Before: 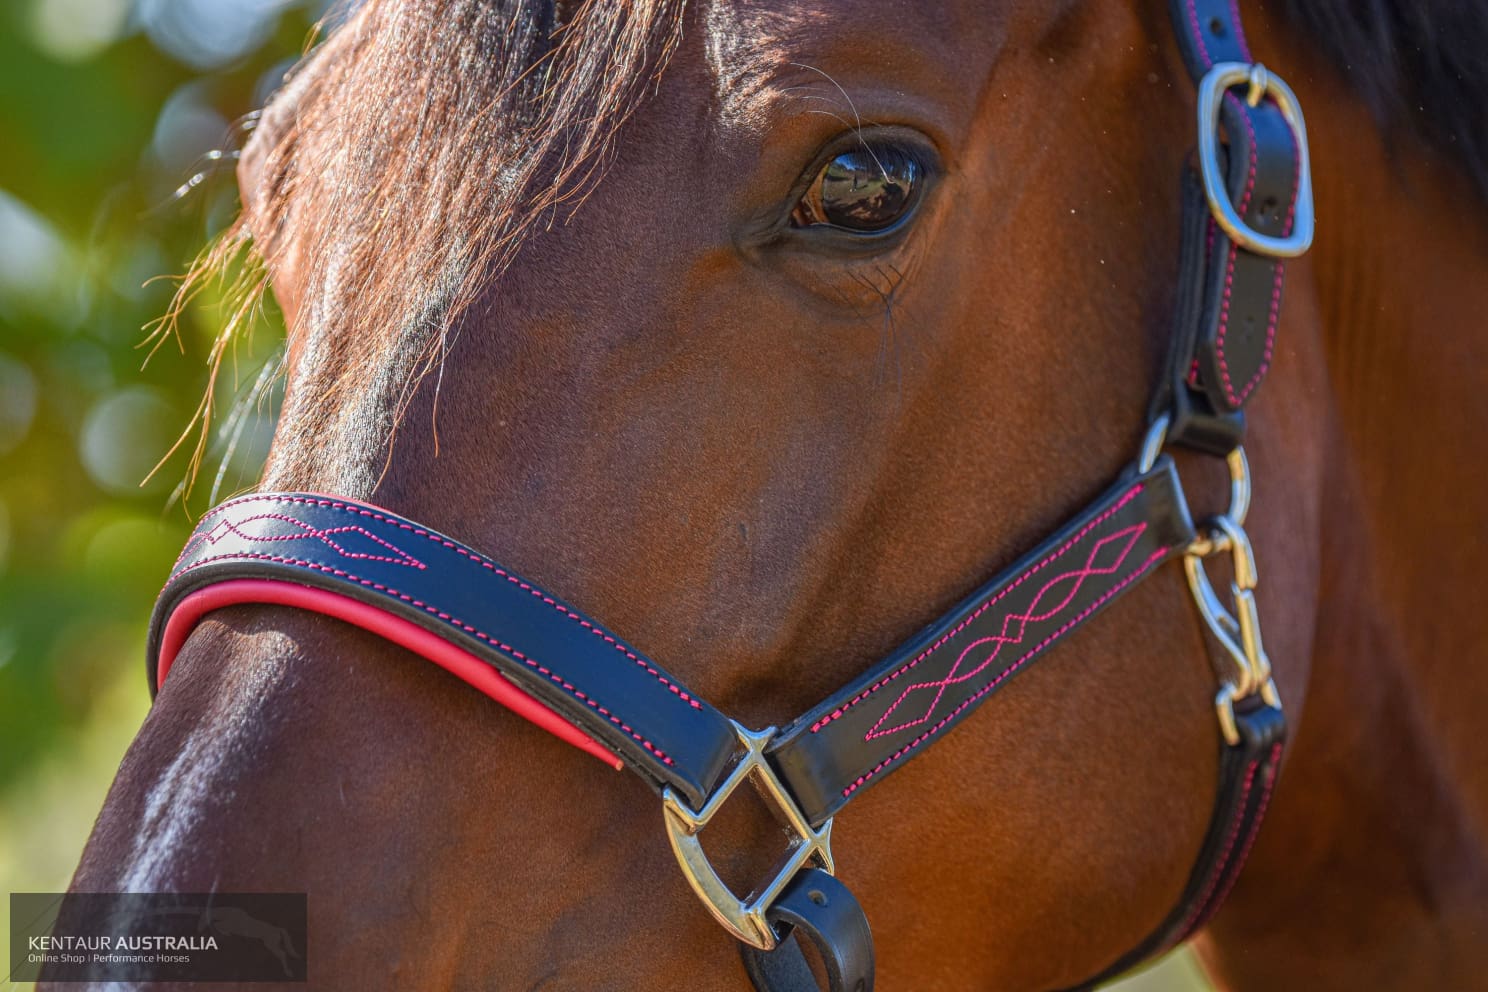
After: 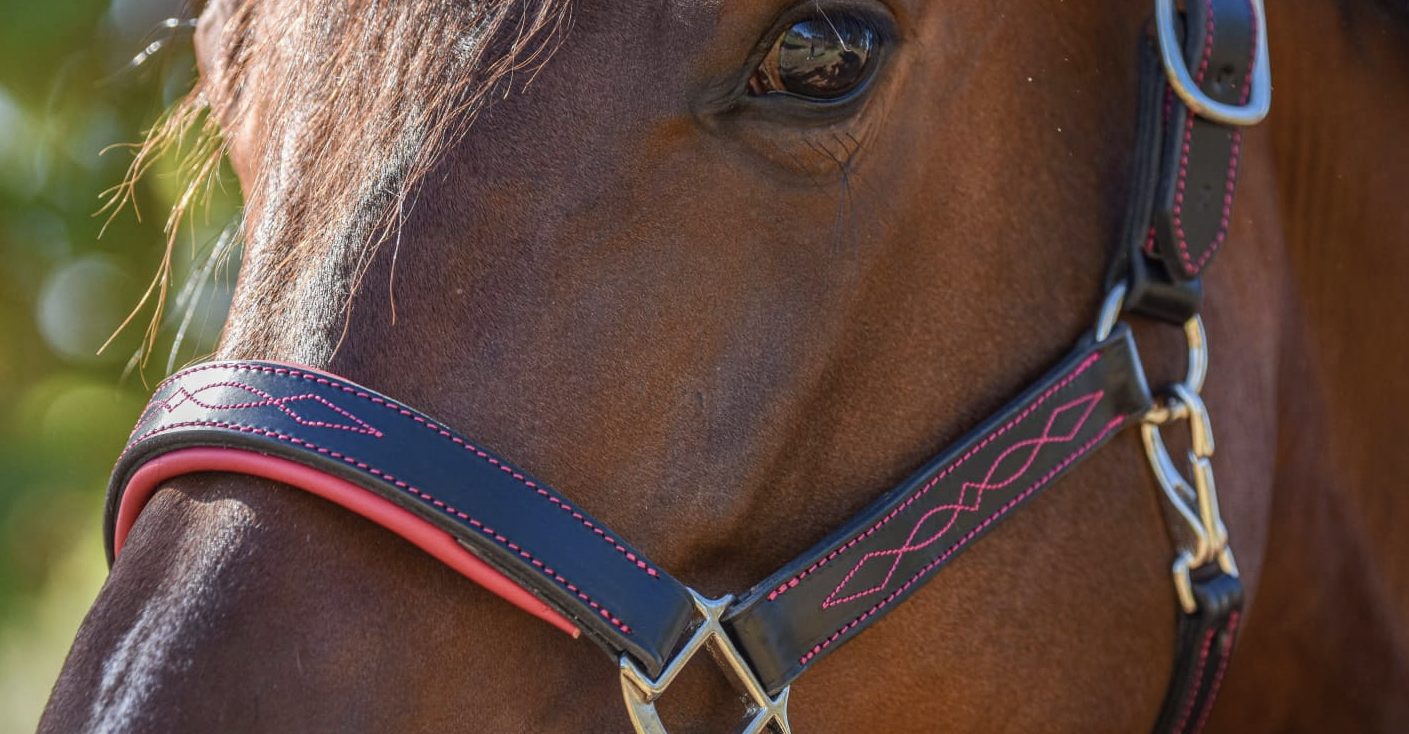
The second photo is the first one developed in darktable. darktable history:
crop and rotate: left 2.92%, top 13.369%, right 2.354%, bottom 12.628%
contrast brightness saturation: contrast 0.062, brightness -0.01, saturation -0.248
